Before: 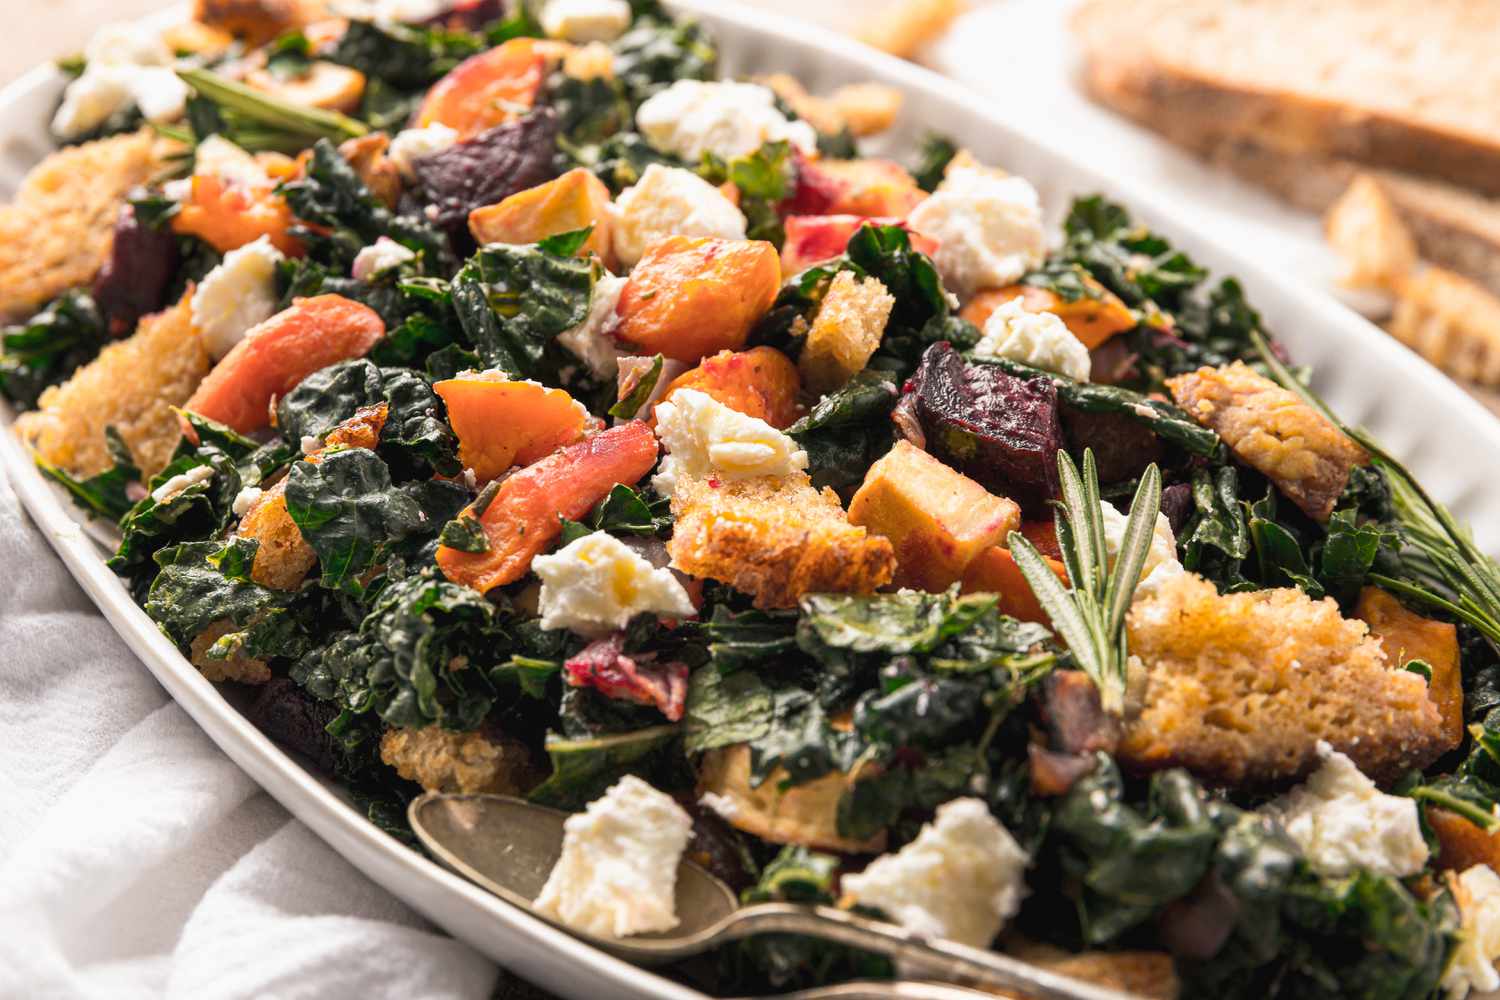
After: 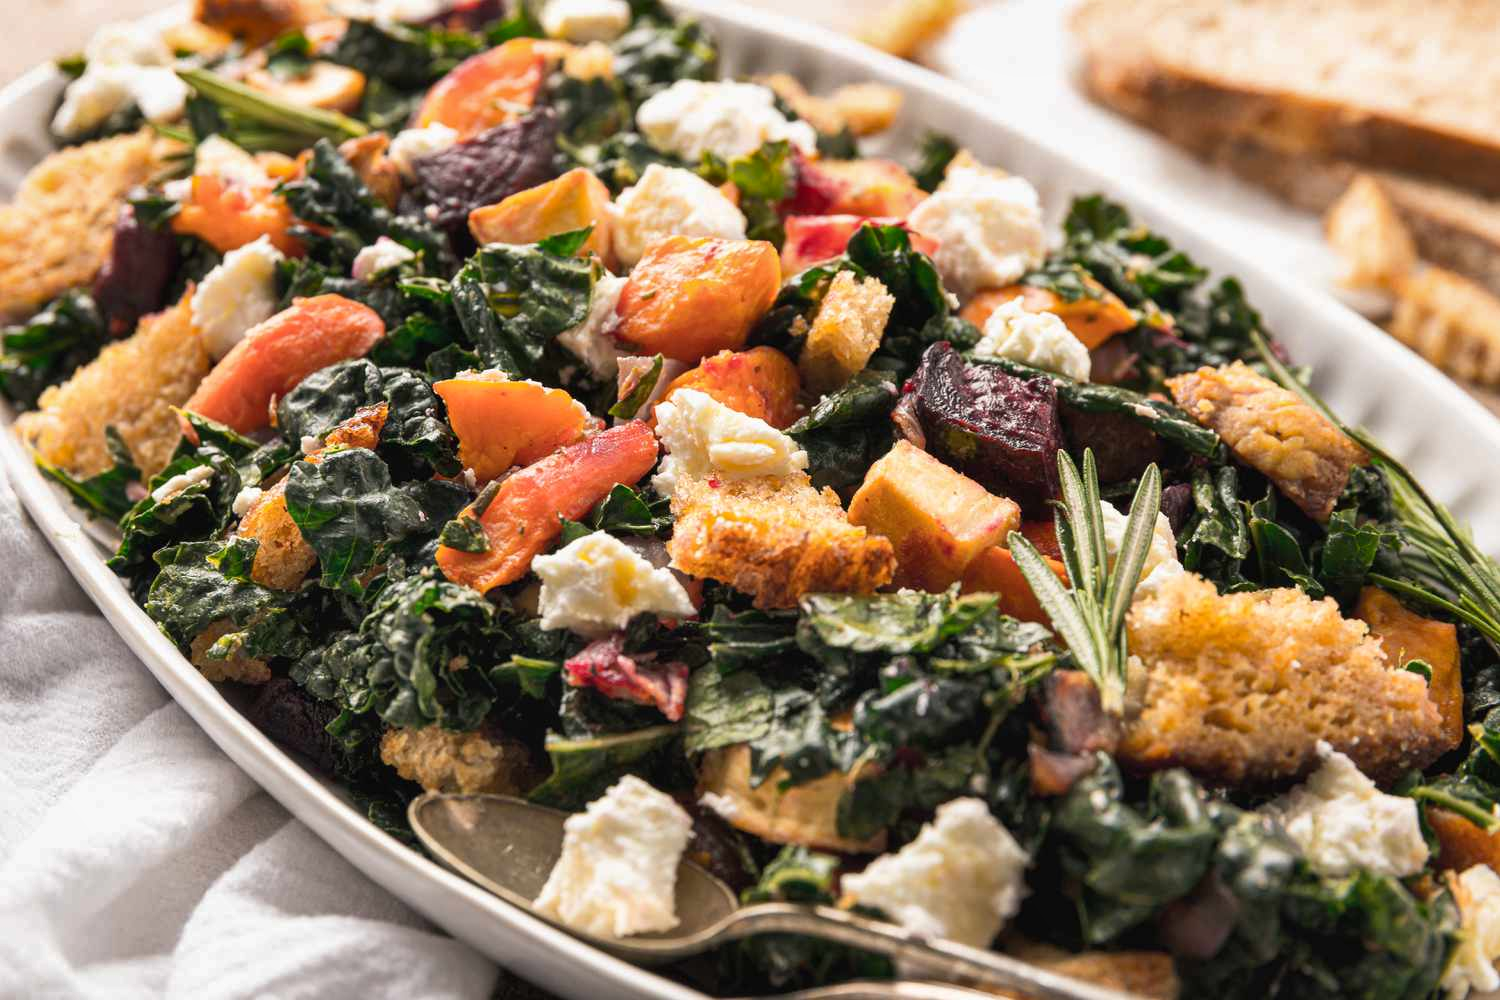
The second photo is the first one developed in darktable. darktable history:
shadows and highlights: low approximation 0.01, soften with gaussian
exposure: compensate exposure bias true, compensate highlight preservation false
